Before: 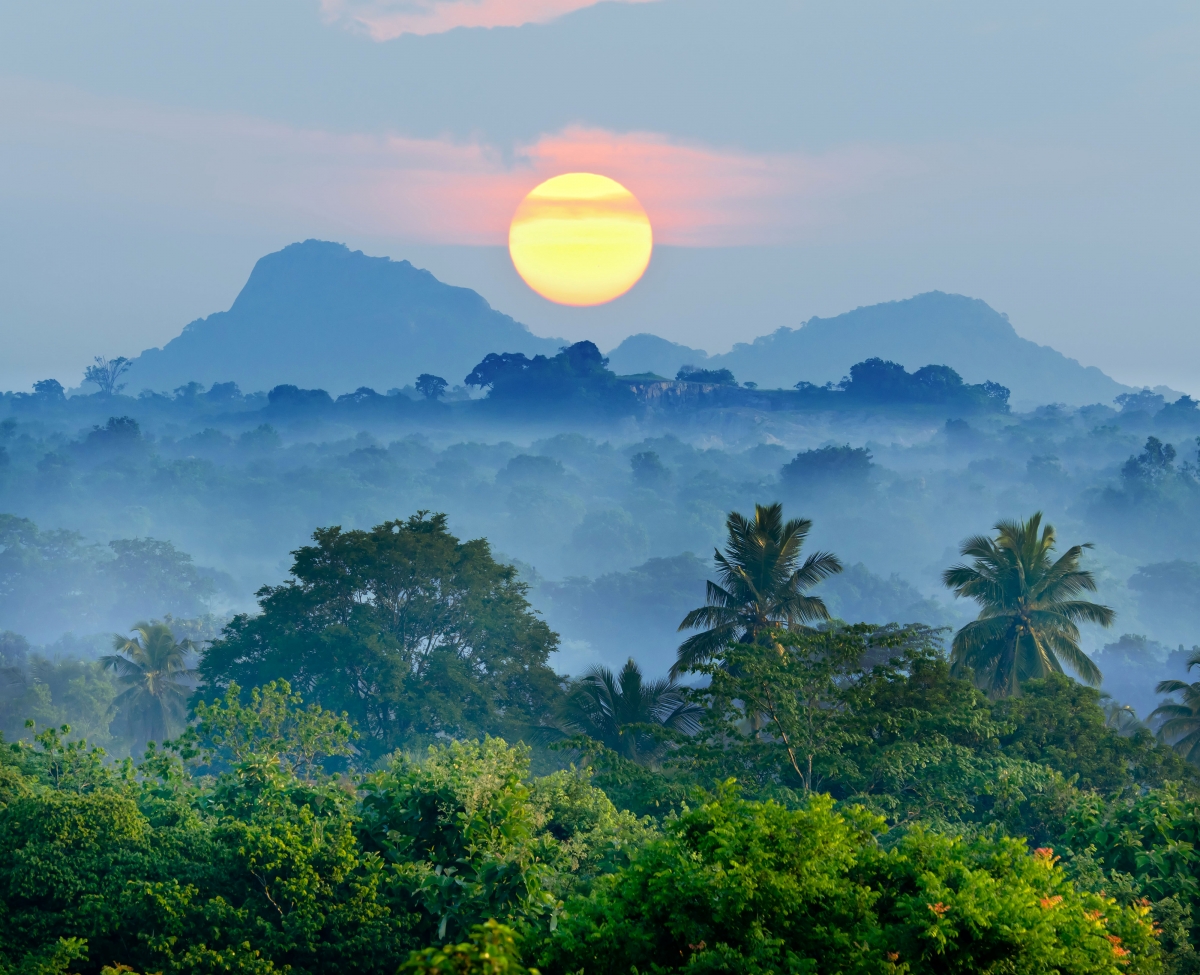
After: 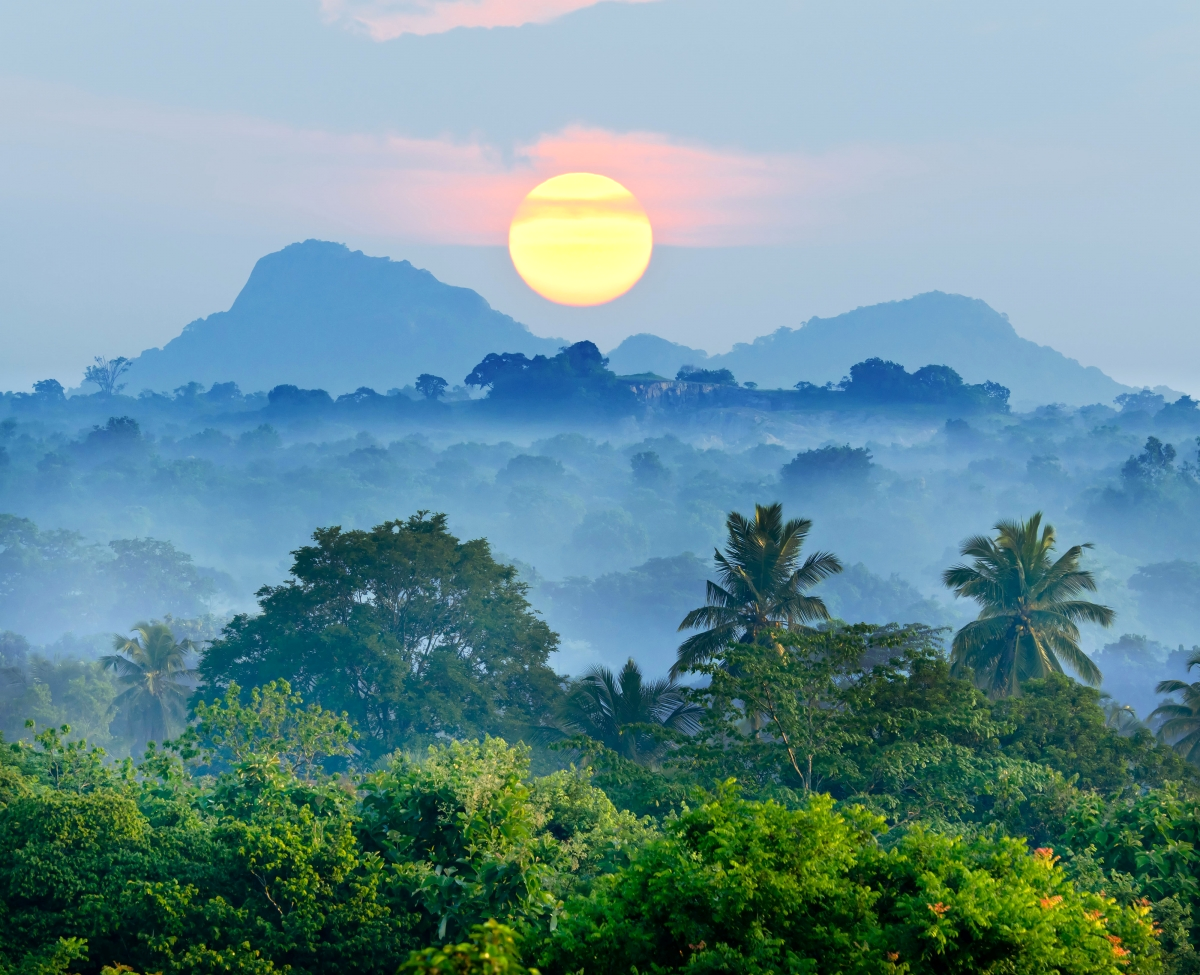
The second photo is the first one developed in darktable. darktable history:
exposure: exposure 0.201 EV, compensate highlight preservation false
base curve: curves: ch0 [(0, 0) (0.472, 0.508) (1, 1)], preserve colors none
